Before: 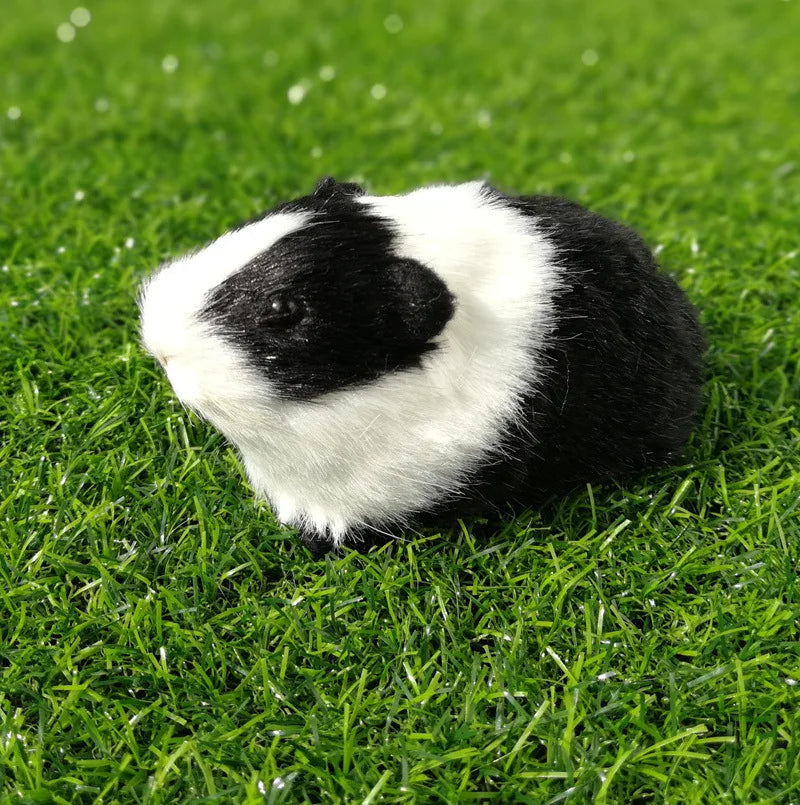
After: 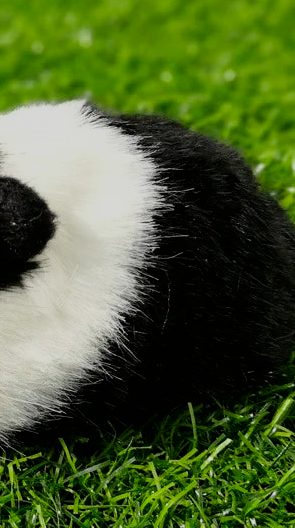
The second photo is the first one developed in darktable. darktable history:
crop and rotate: left 49.936%, top 10.094%, right 13.136%, bottom 24.256%
filmic rgb: black relative exposure -16 EV, white relative exposure 6.12 EV, hardness 5.22
contrast brightness saturation: contrast 0.13, brightness -0.05, saturation 0.16
